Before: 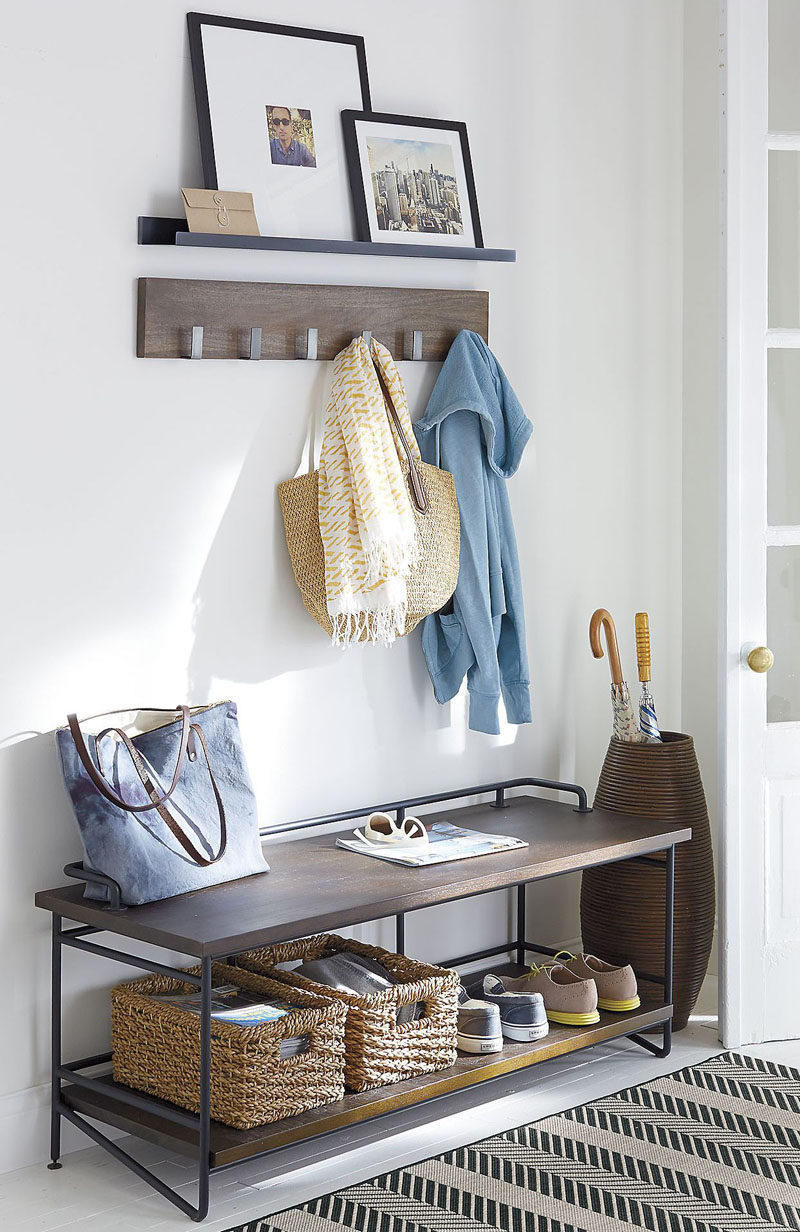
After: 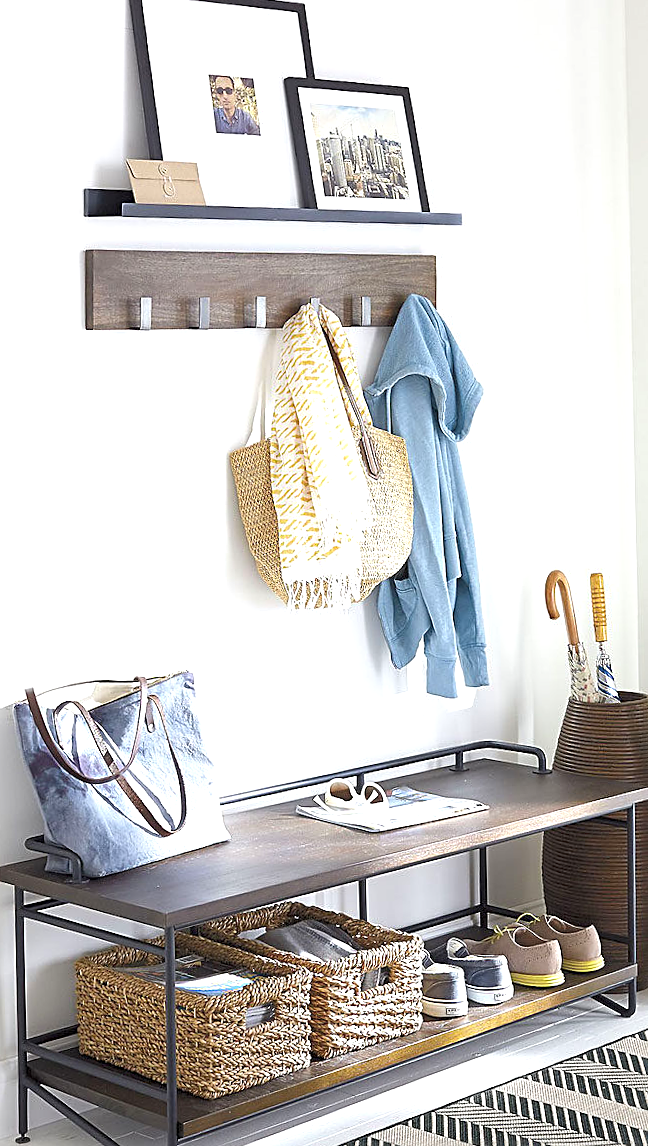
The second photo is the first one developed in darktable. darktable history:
sharpen: on, module defaults
exposure: black level correction 0, exposure 0.703 EV, compensate highlight preservation false
crop and rotate: angle 1.35°, left 4.12%, top 1.068%, right 11.874%, bottom 2.551%
